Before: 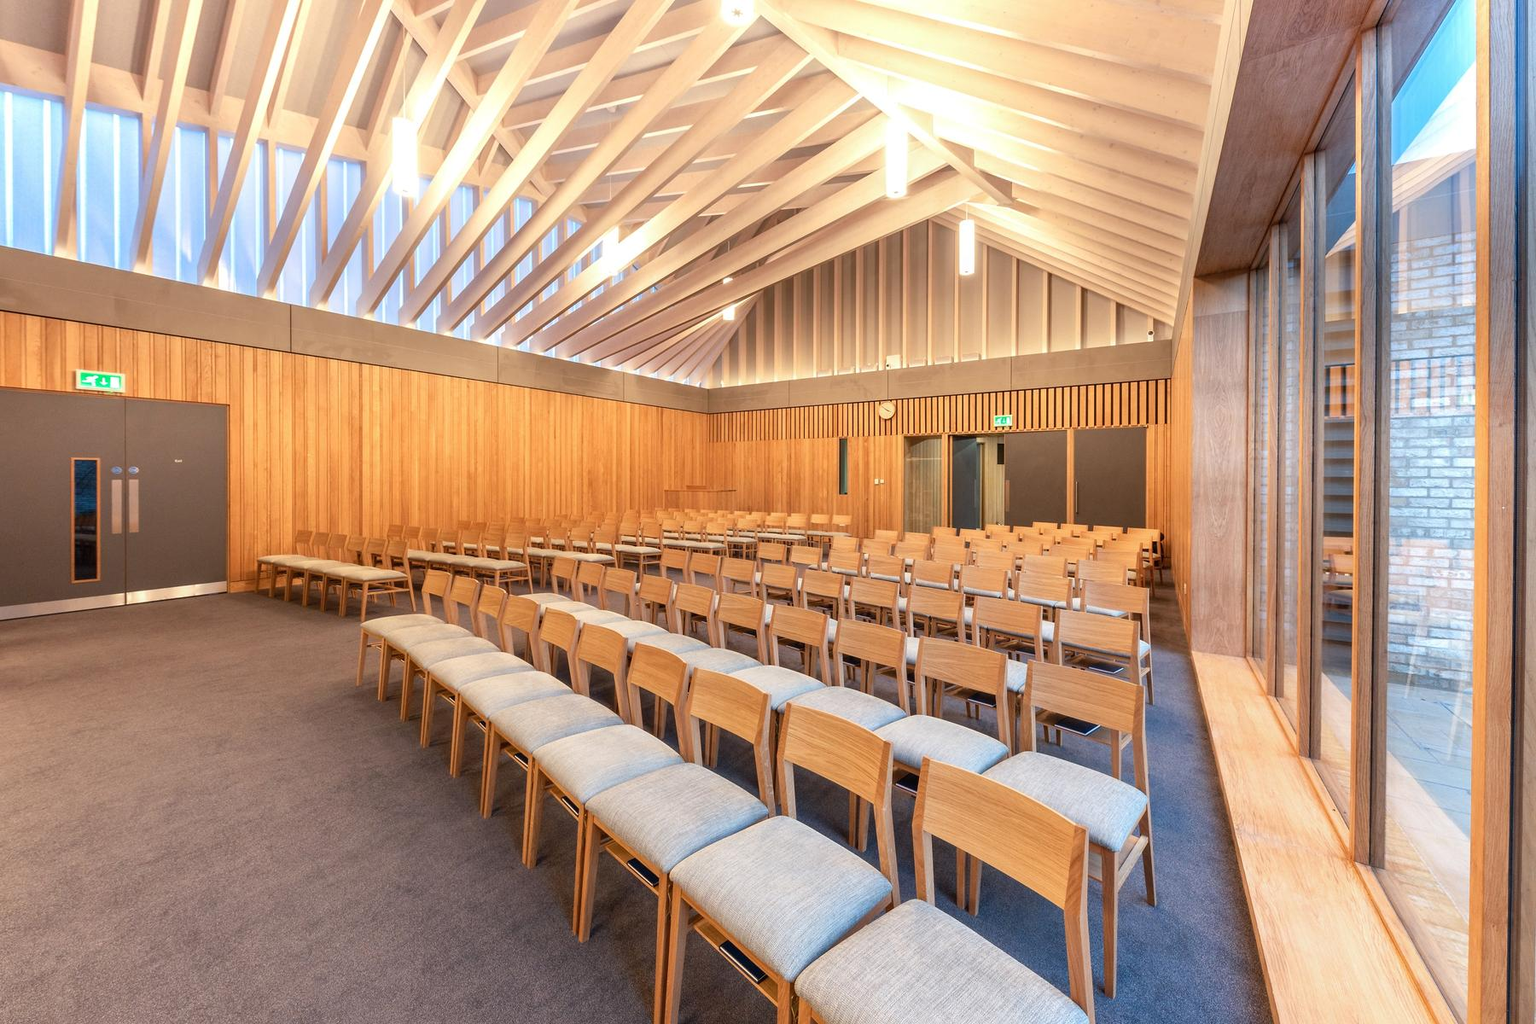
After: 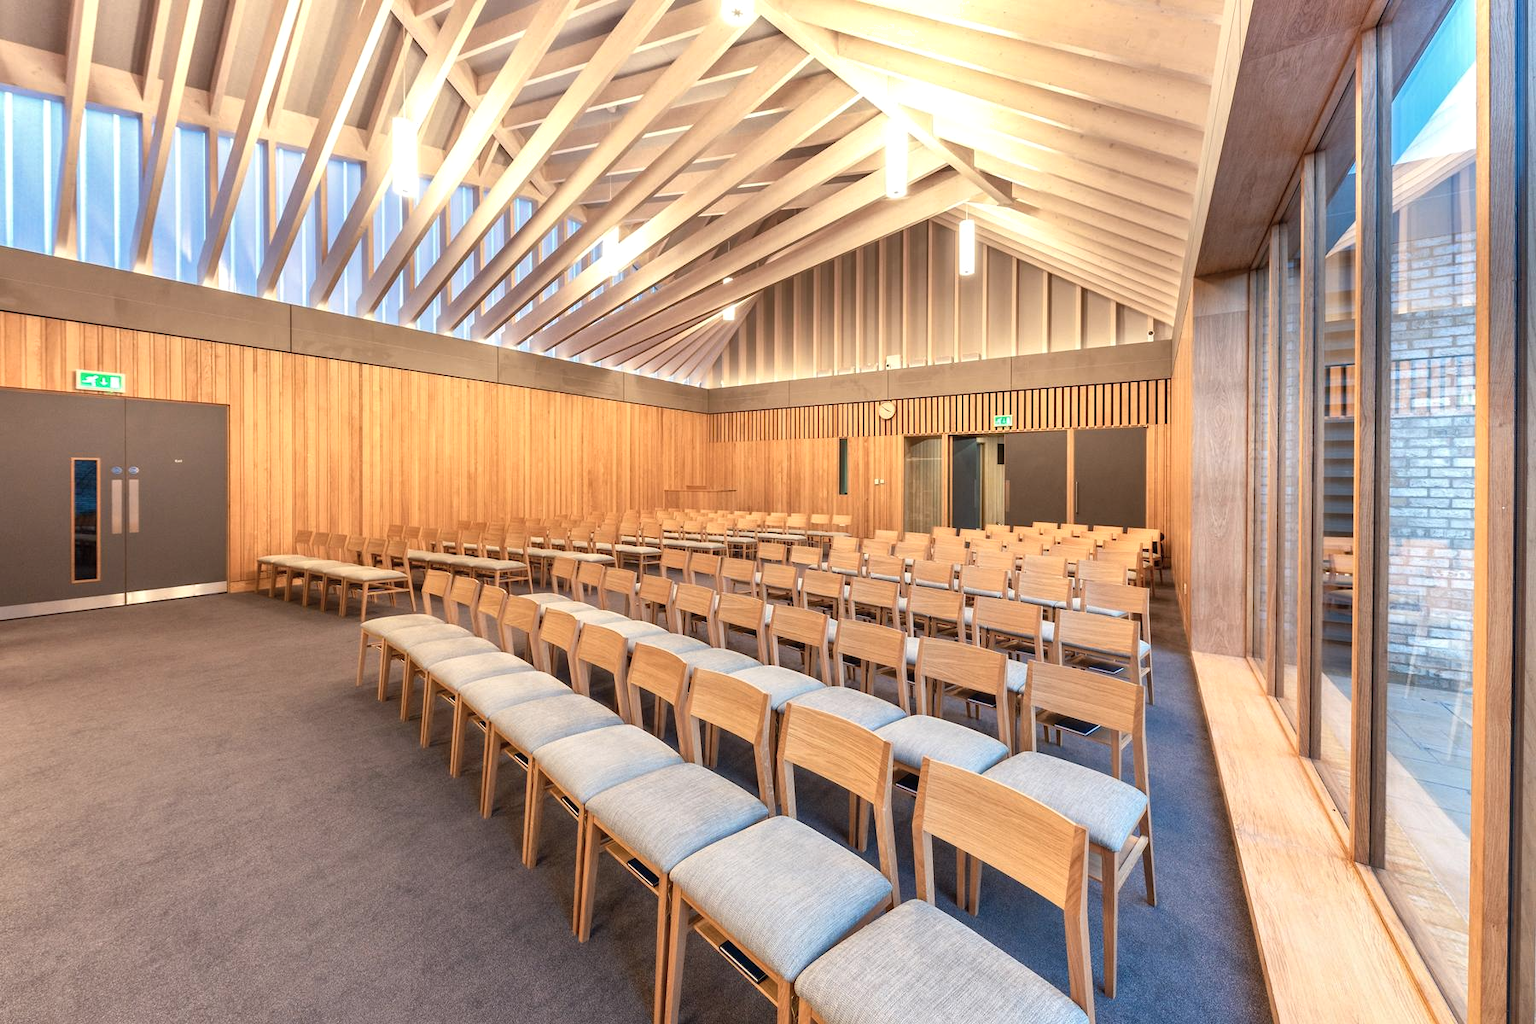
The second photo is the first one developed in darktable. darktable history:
color zones: curves: ch0 [(0, 0.558) (0.143, 0.559) (0.286, 0.529) (0.429, 0.505) (0.571, 0.5) (0.714, 0.5) (0.857, 0.5) (1, 0.558)]; ch1 [(0, 0.469) (0.01, 0.469) (0.12, 0.446) (0.248, 0.469) (0.5, 0.5) (0.748, 0.5) (0.99, 0.469) (1, 0.469)]
shadows and highlights: shadows 12, white point adjustment 1.2, soften with gaussian
